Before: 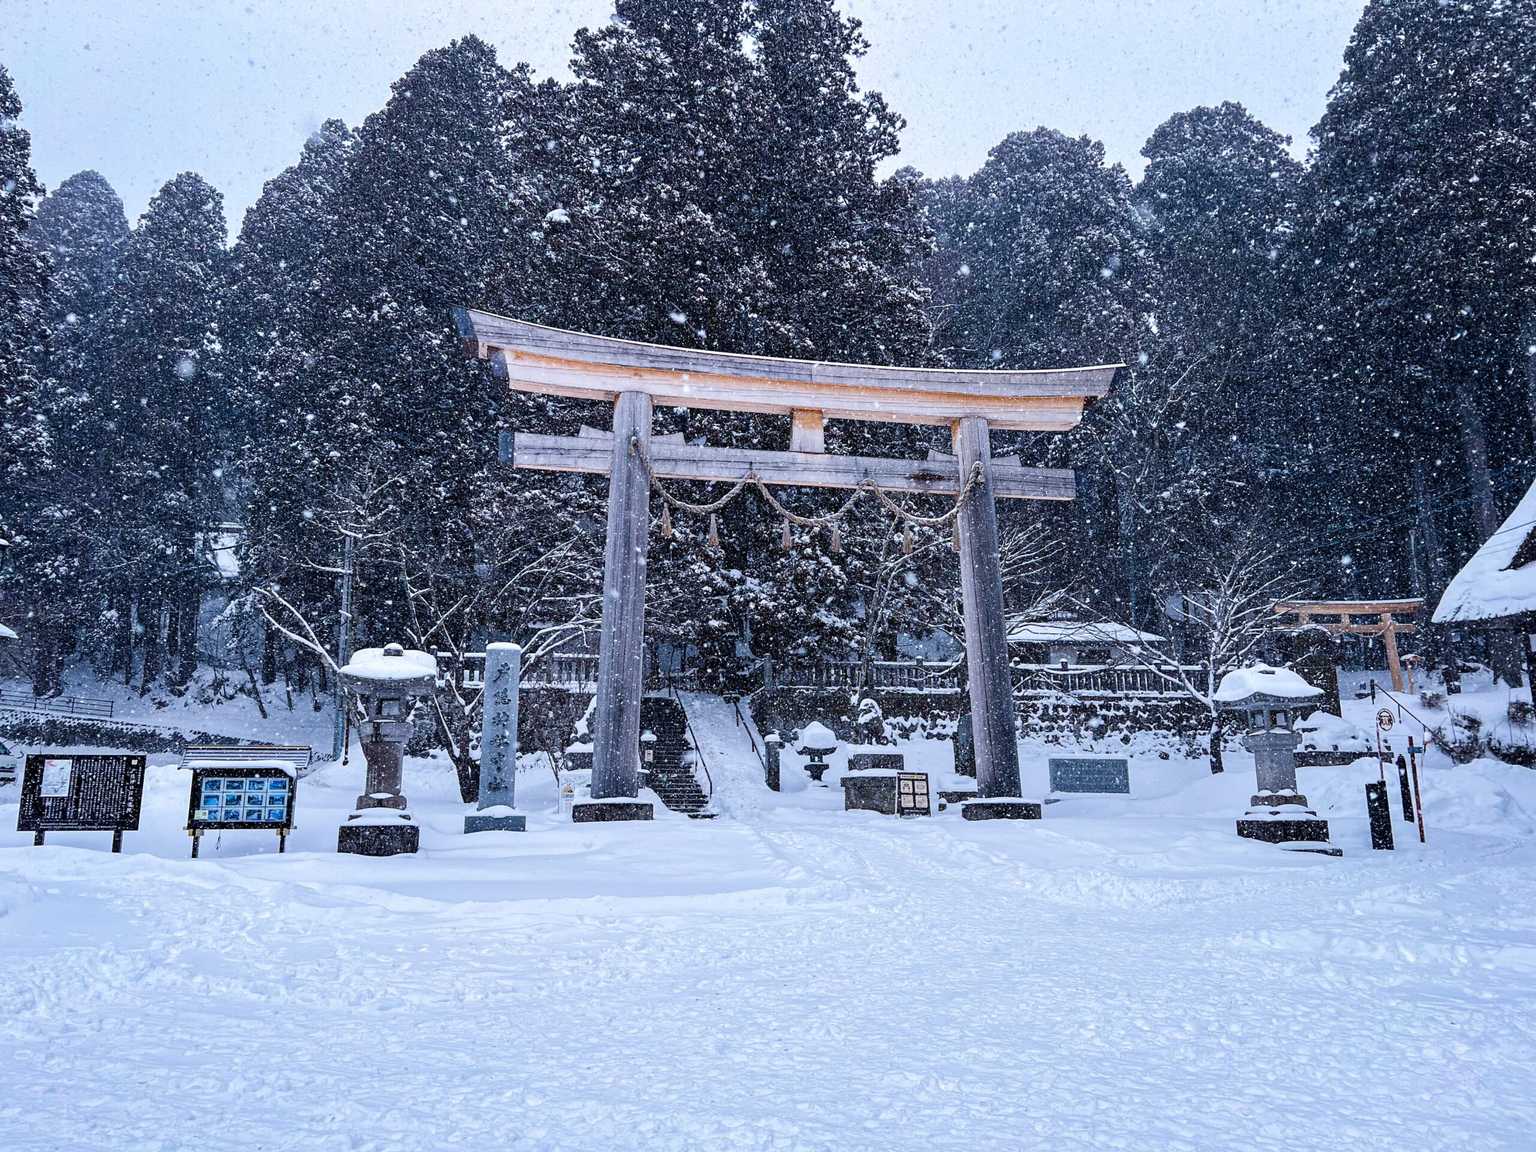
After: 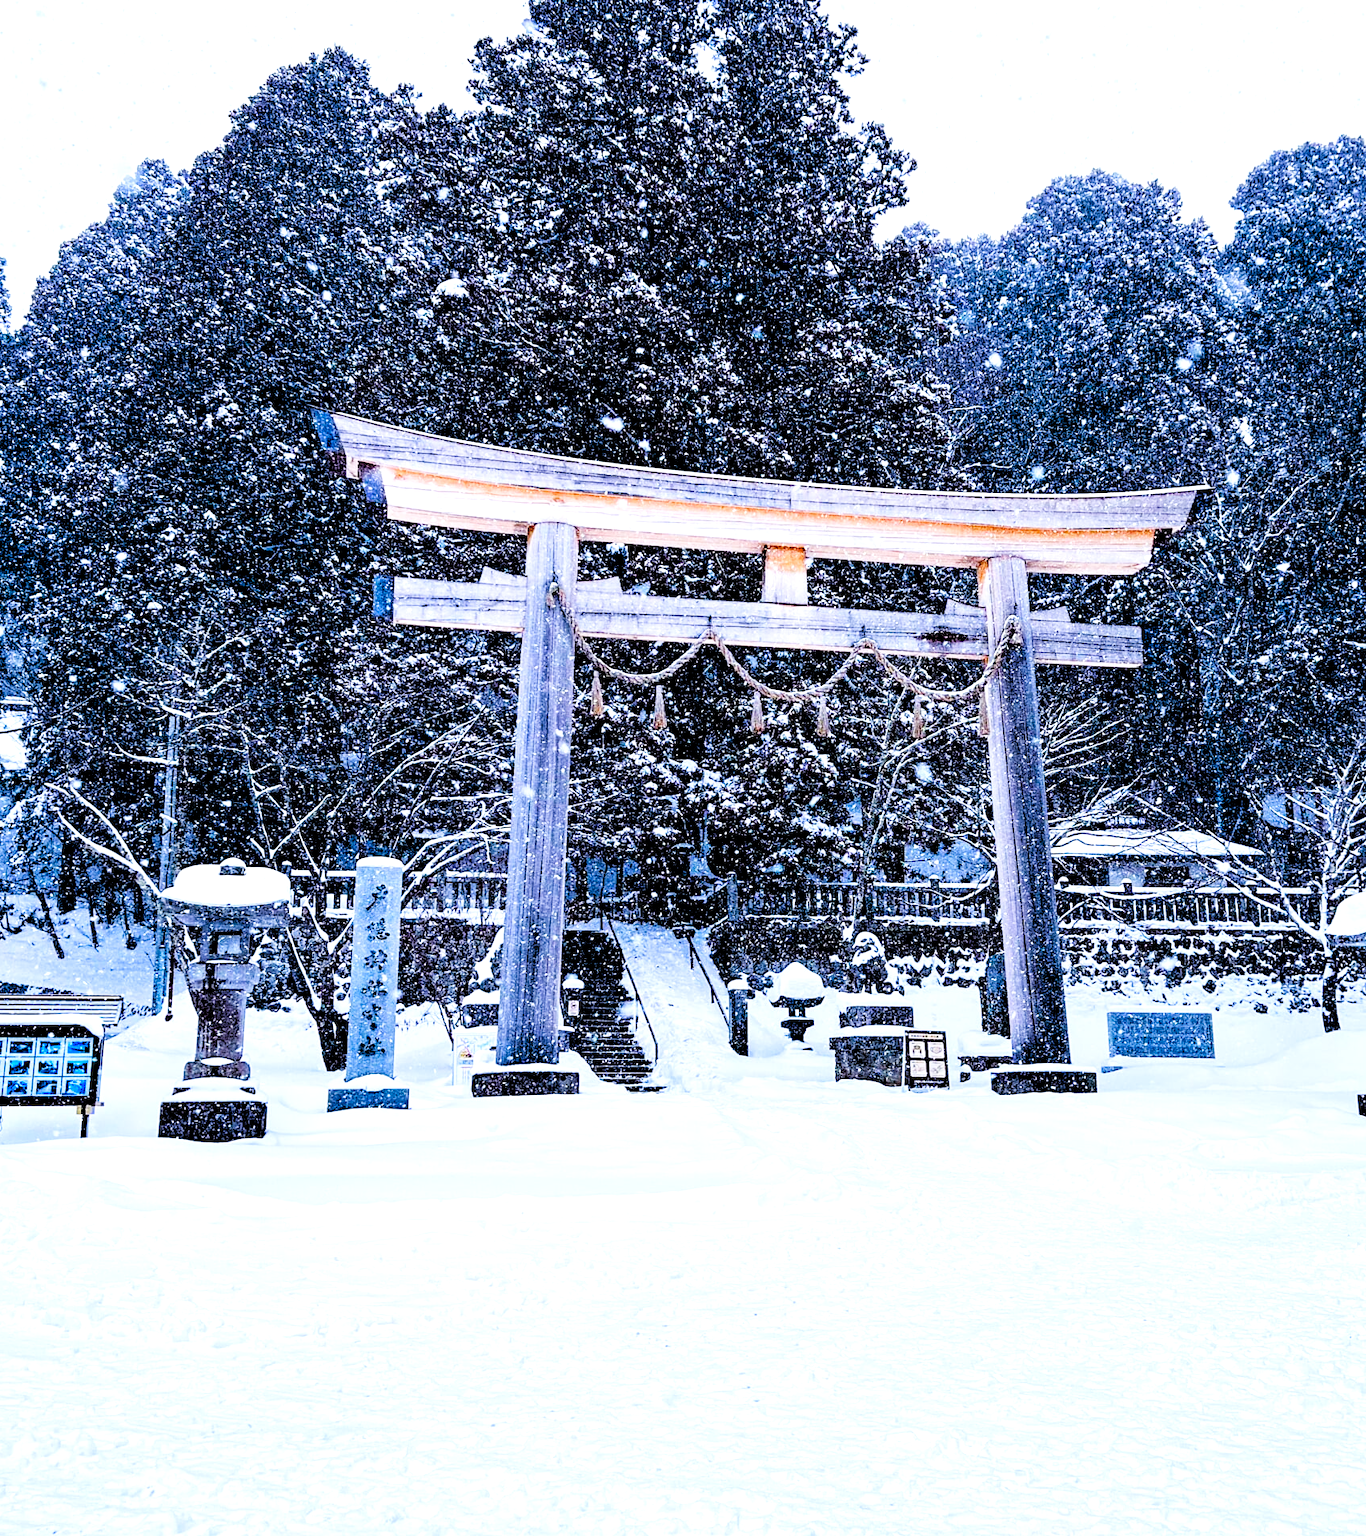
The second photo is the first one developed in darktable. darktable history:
levels: levels [0.036, 0.364, 0.827]
filmic rgb: black relative exposure -5.1 EV, white relative exposure 3.98 EV, hardness 2.9, contrast 1.41, highlights saturation mix -19.28%, add noise in highlights 0.002, preserve chrominance no, color science v3 (2019), use custom middle-gray values true, contrast in highlights soft
crop and rotate: left 14.295%, right 19.012%
